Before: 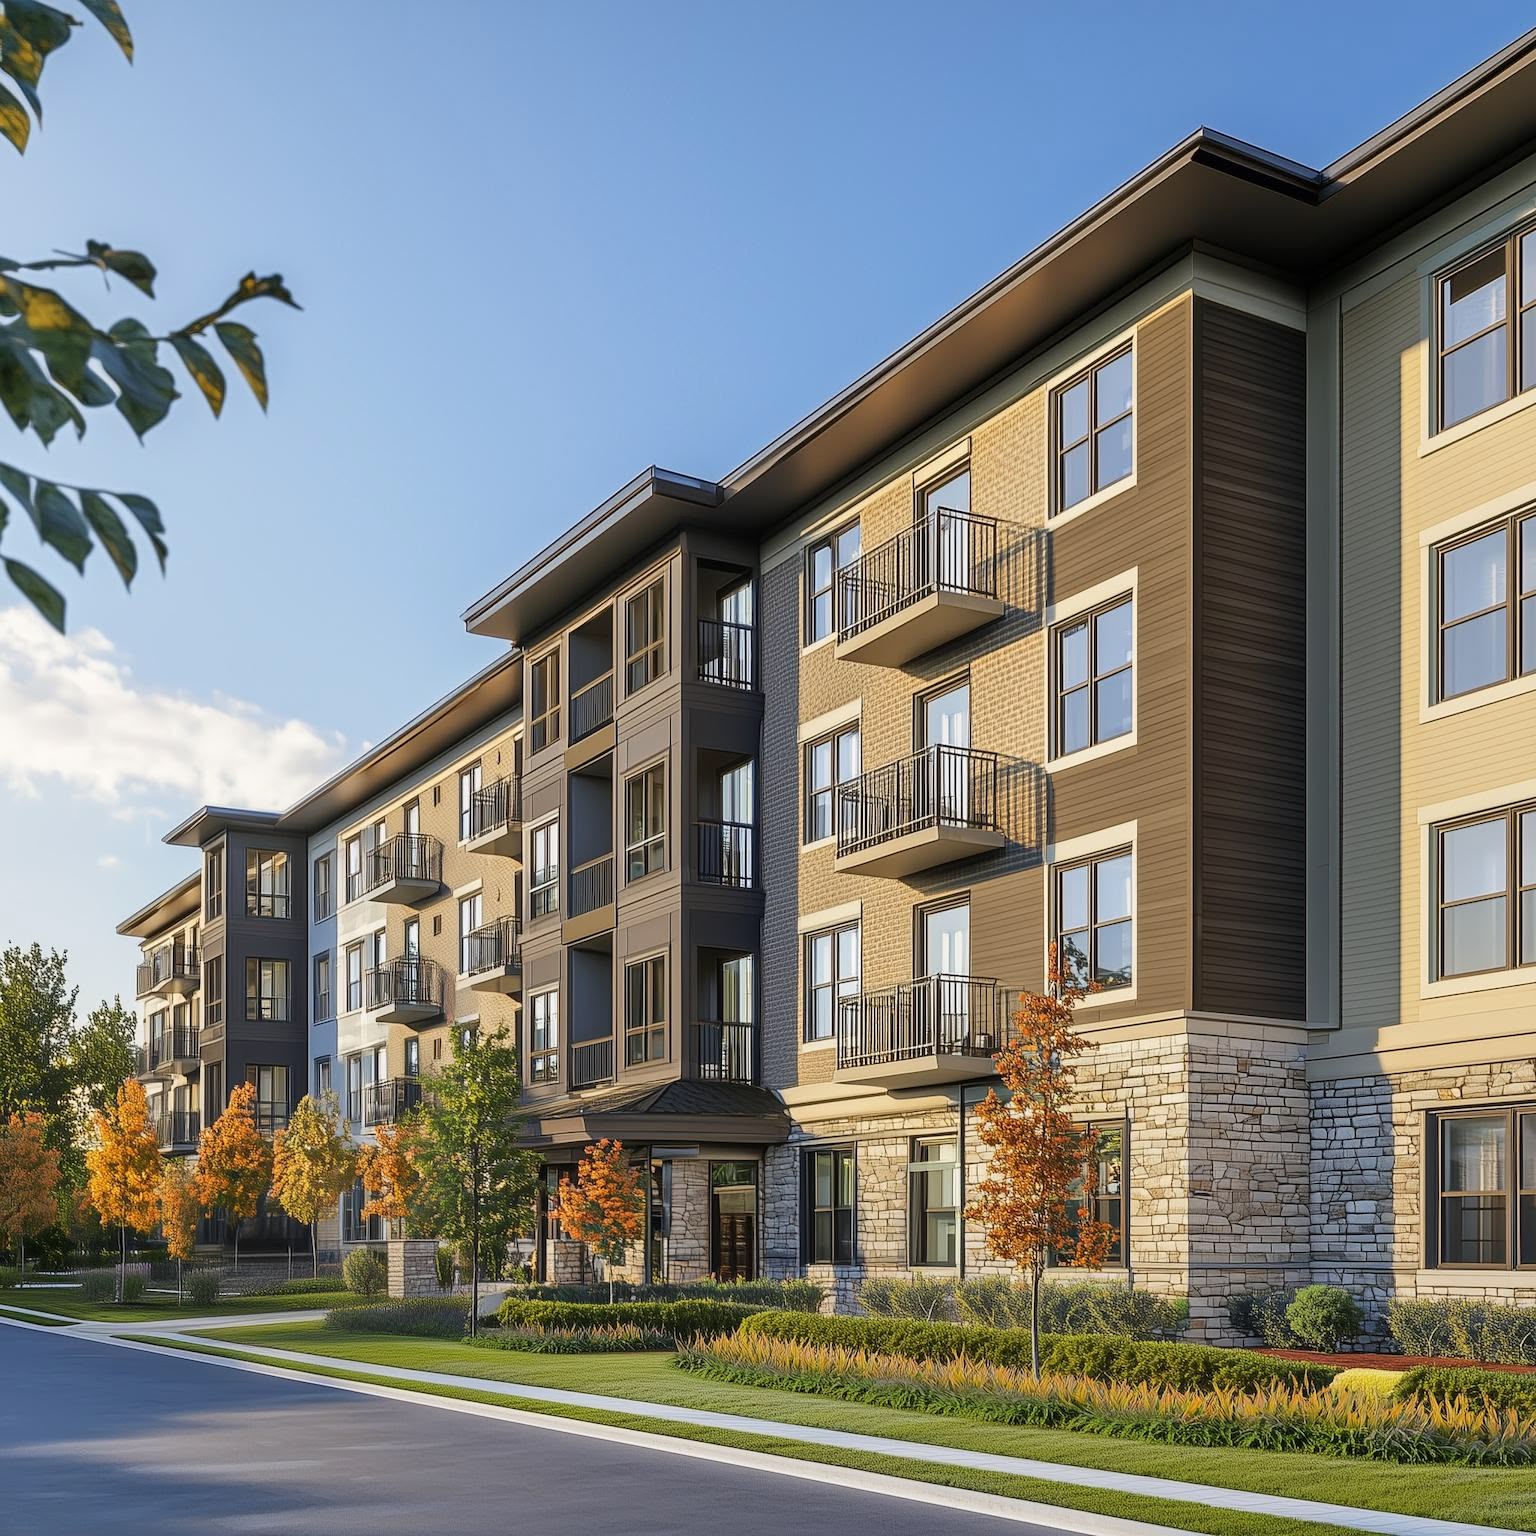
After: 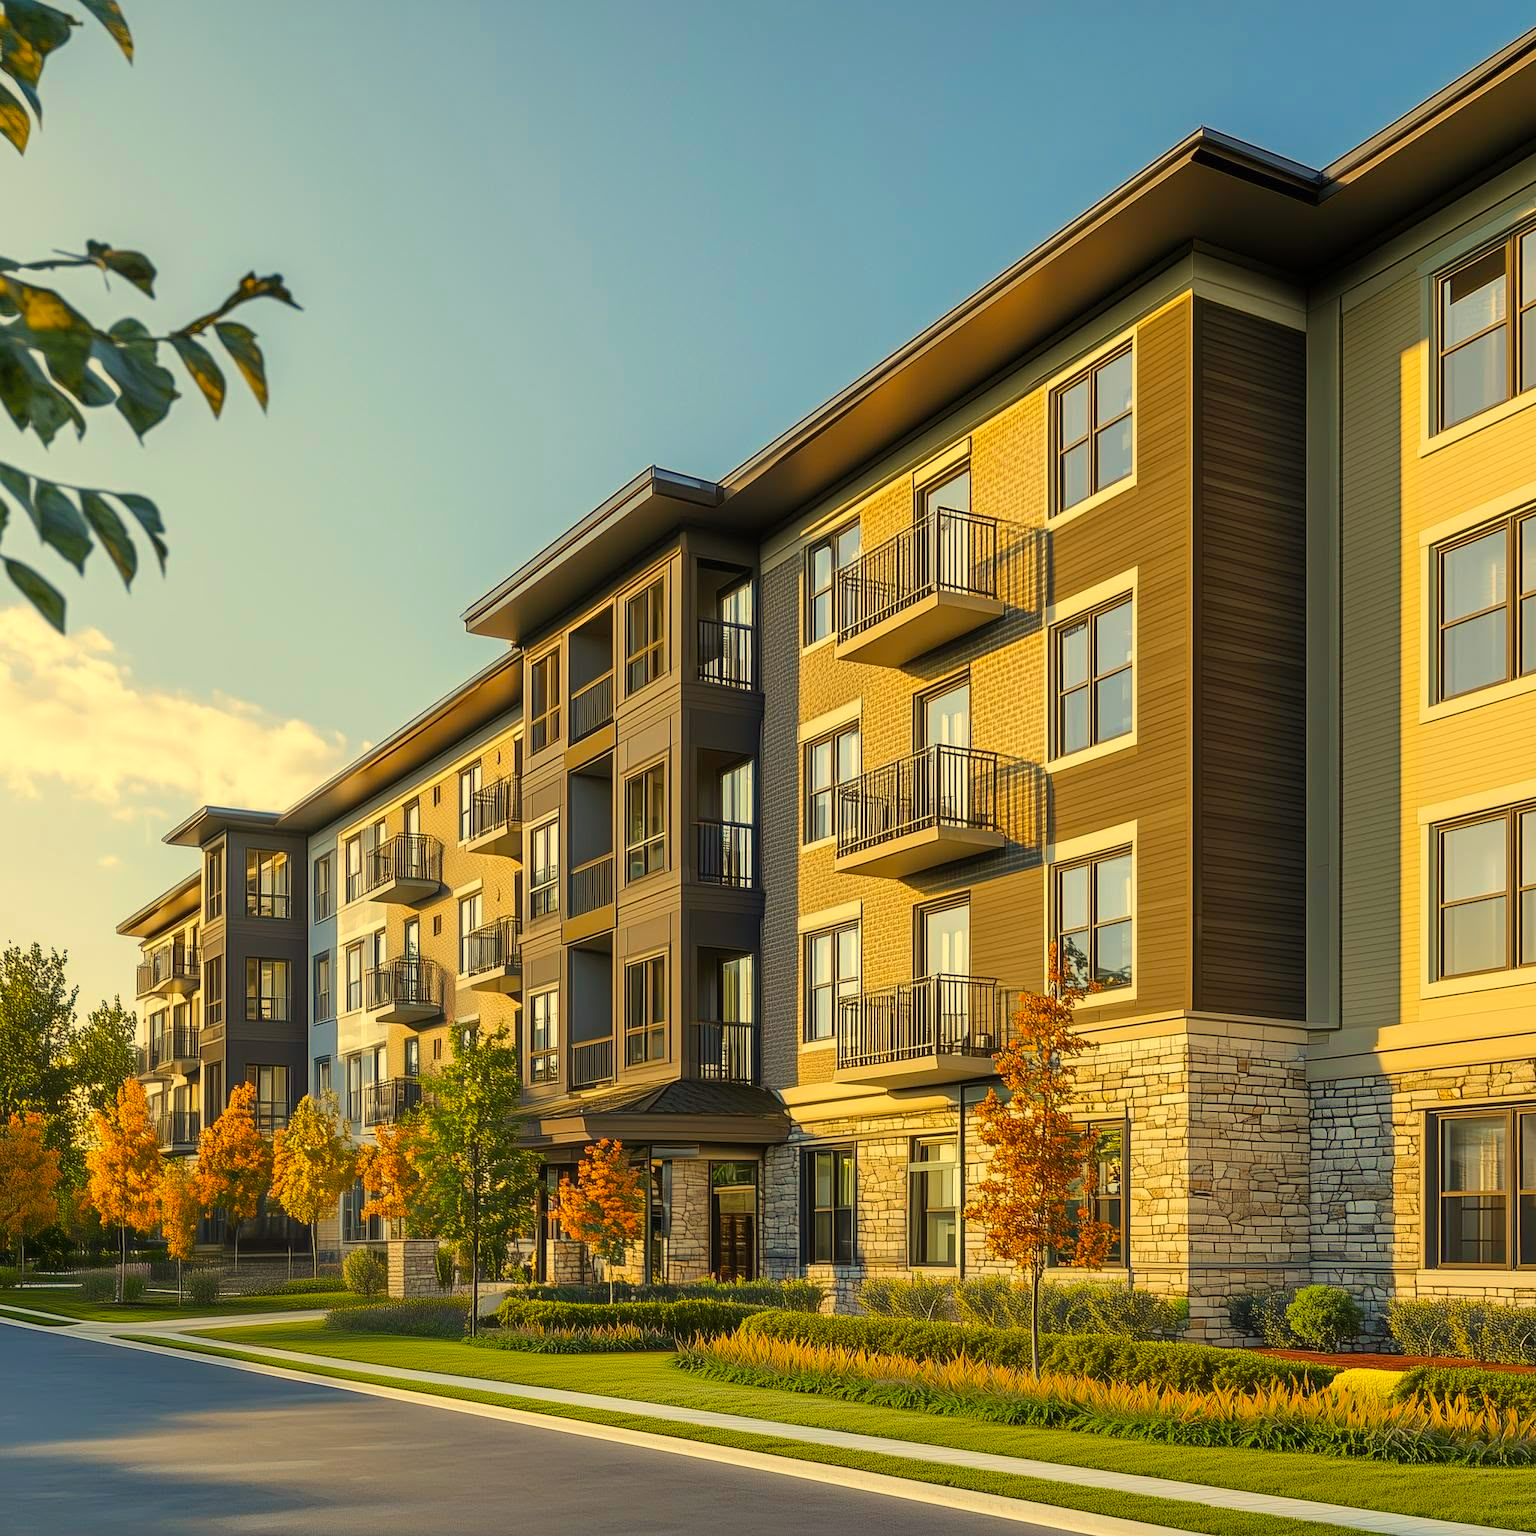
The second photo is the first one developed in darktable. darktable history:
color balance rgb: linear chroma grading › global chroma 9.31%, global vibrance 41.49%
white balance: red 1.08, blue 0.791
